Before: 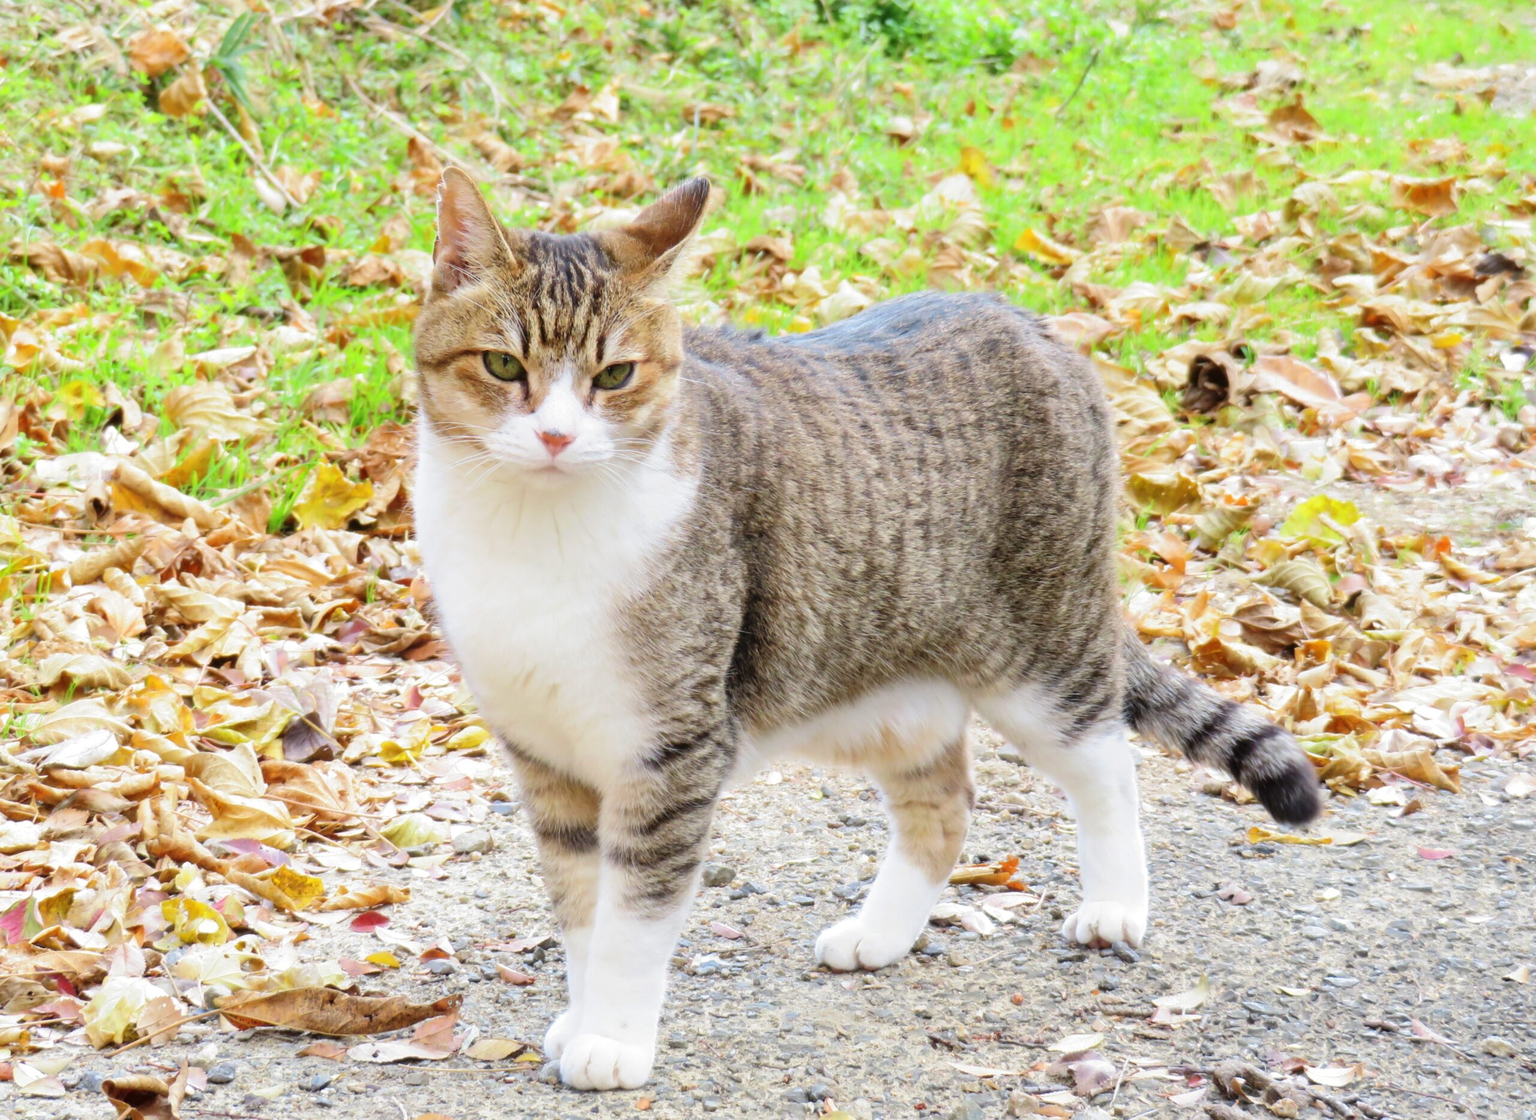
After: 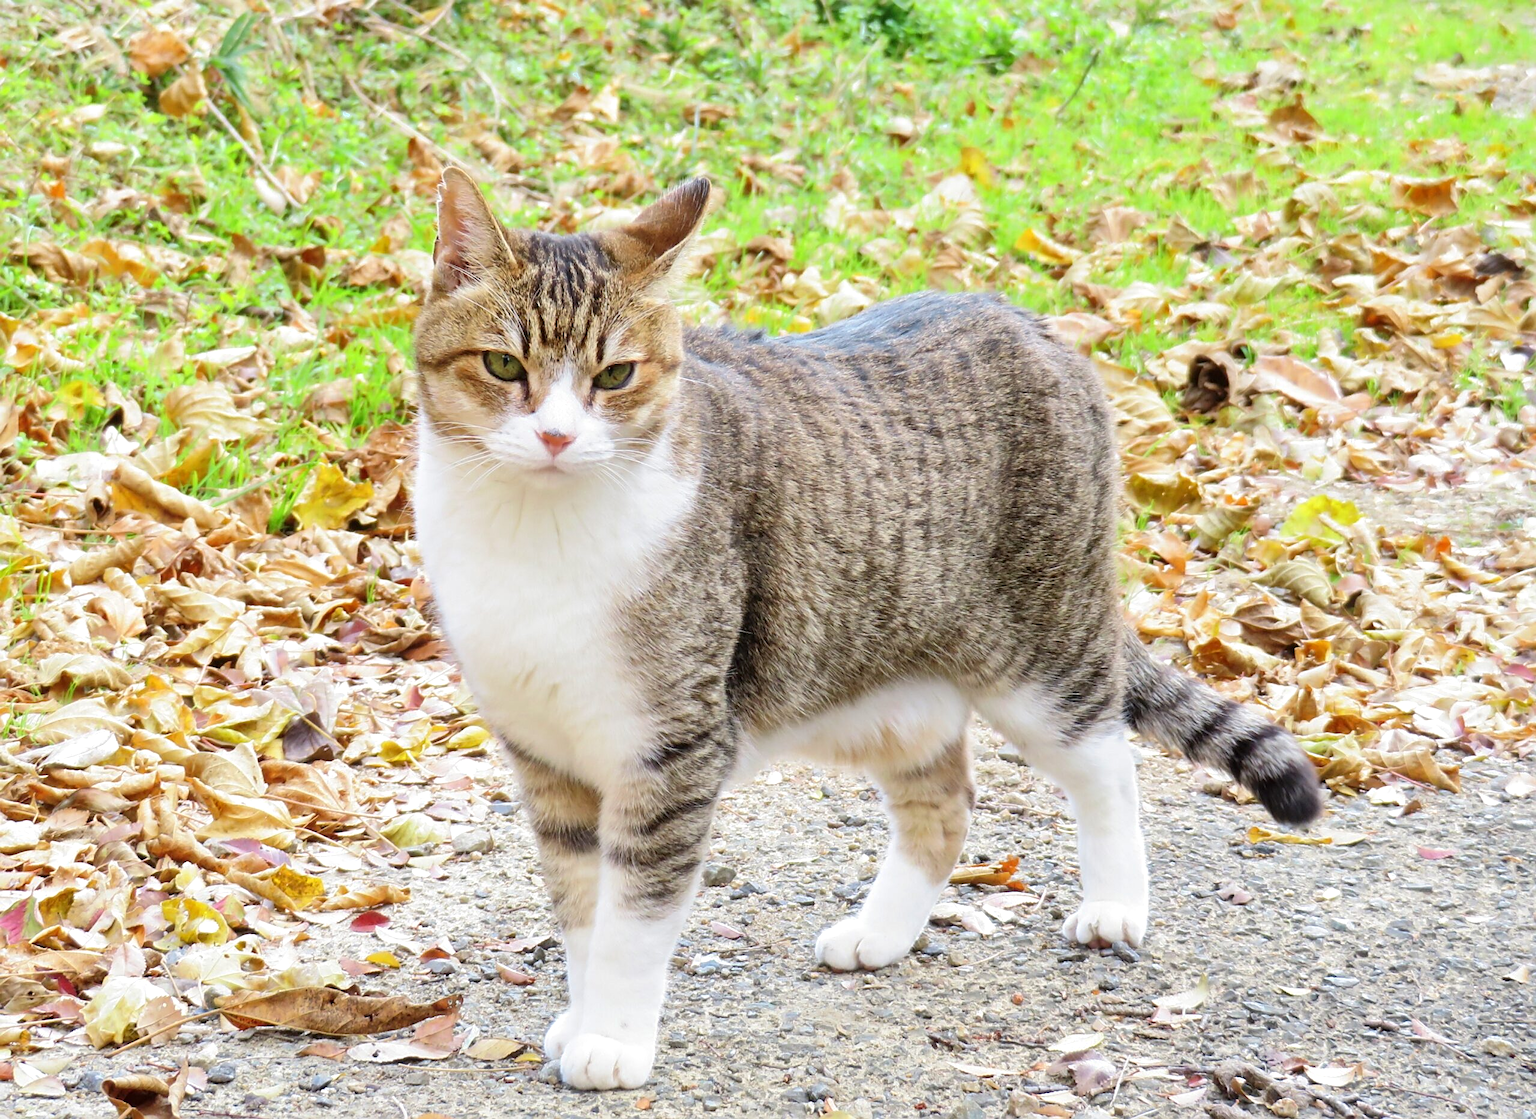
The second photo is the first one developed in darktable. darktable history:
sharpen: on, module defaults
white balance: emerald 1
color zones: curves: ch0 [(0.25, 0.5) (0.423, 0.5) (0.443, 0.5) (0.521, 0.756) (0.568, 0.5) (0.576, 0.5) (0.75, 0.5)]; ch1 [(0.25, 0.5) (0.423, 0.5) (0.443, 0.5) (0.539, 0.873) (0.624, 0.565) (0.631, 0.5) (0.75, 0.5)]
local contrast: mode bilateral grid, contrast 20, coarseness 50, detail 120%, midtone range 0.2
